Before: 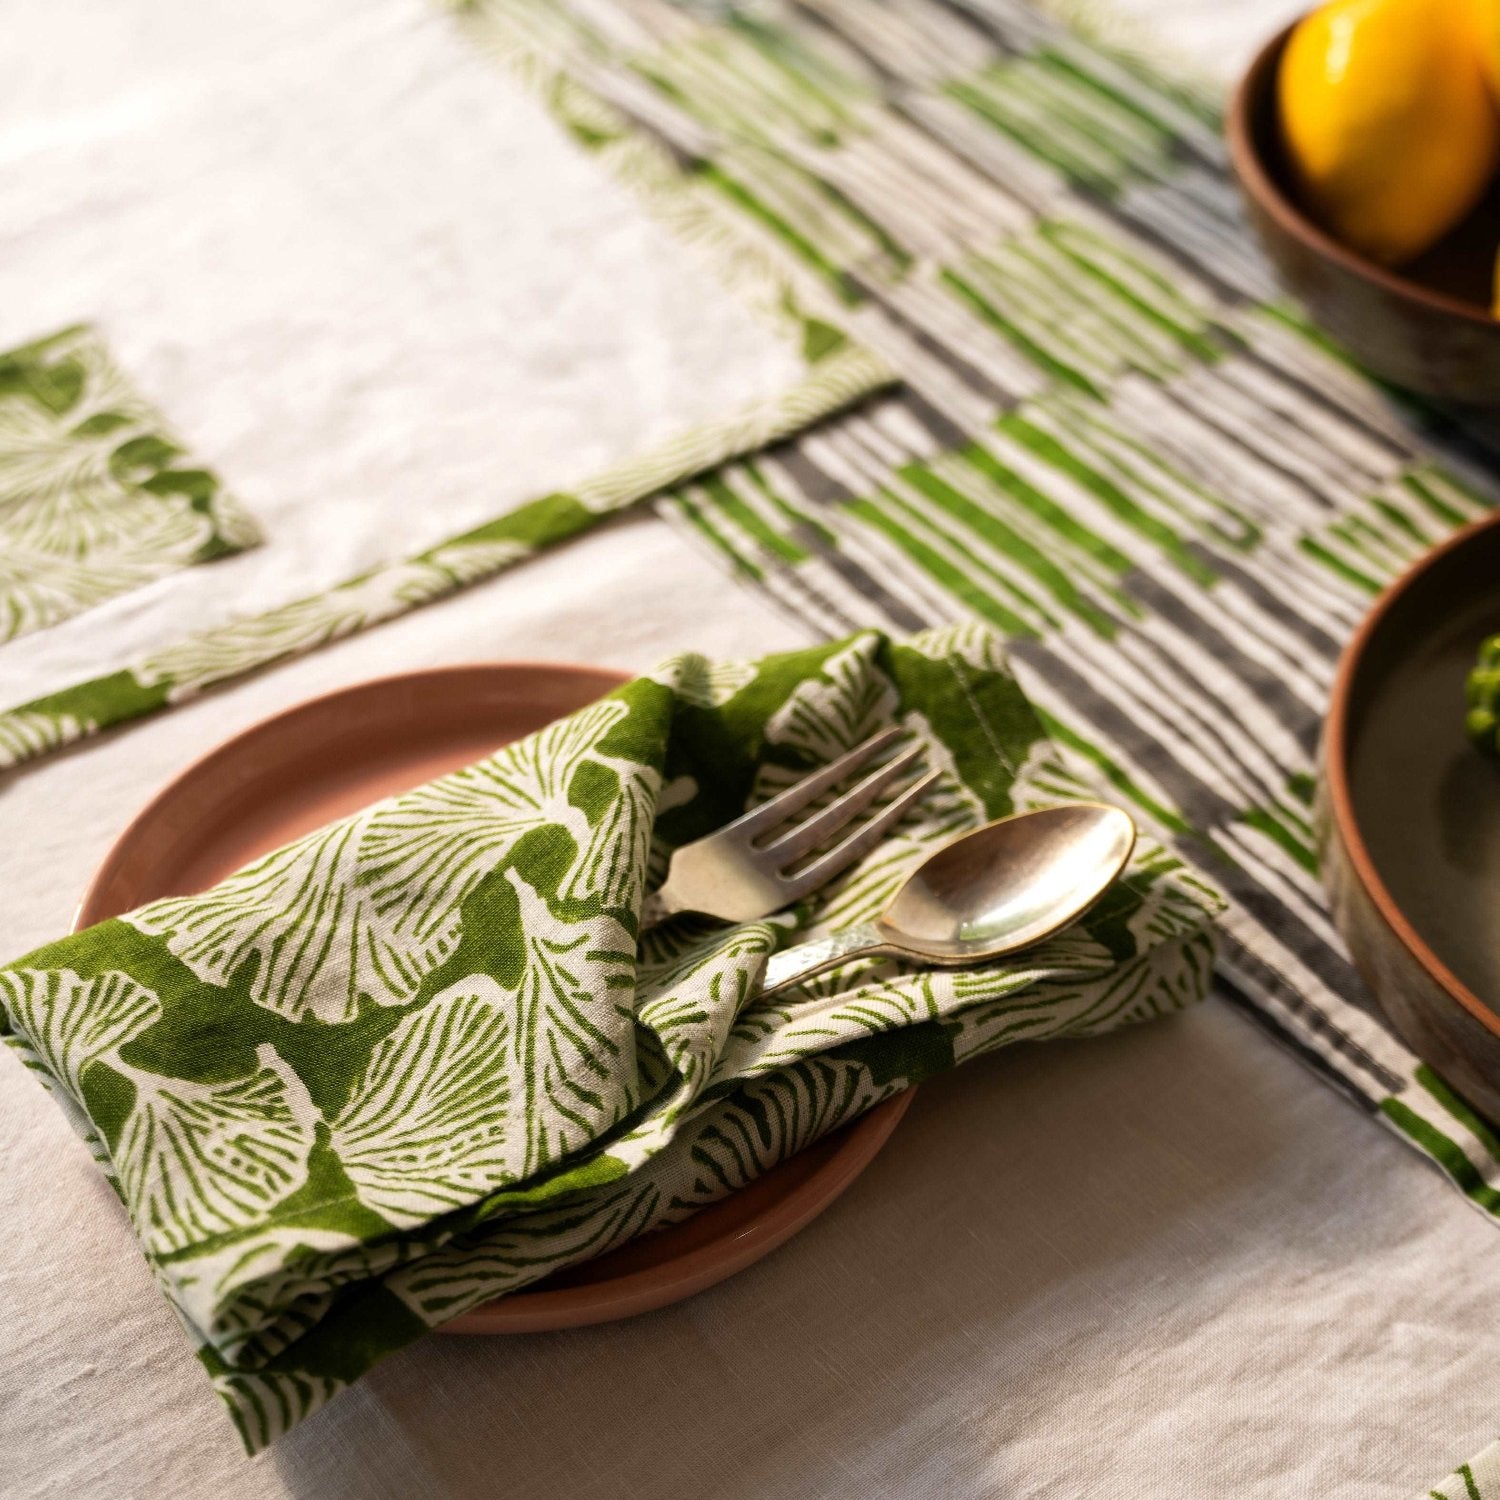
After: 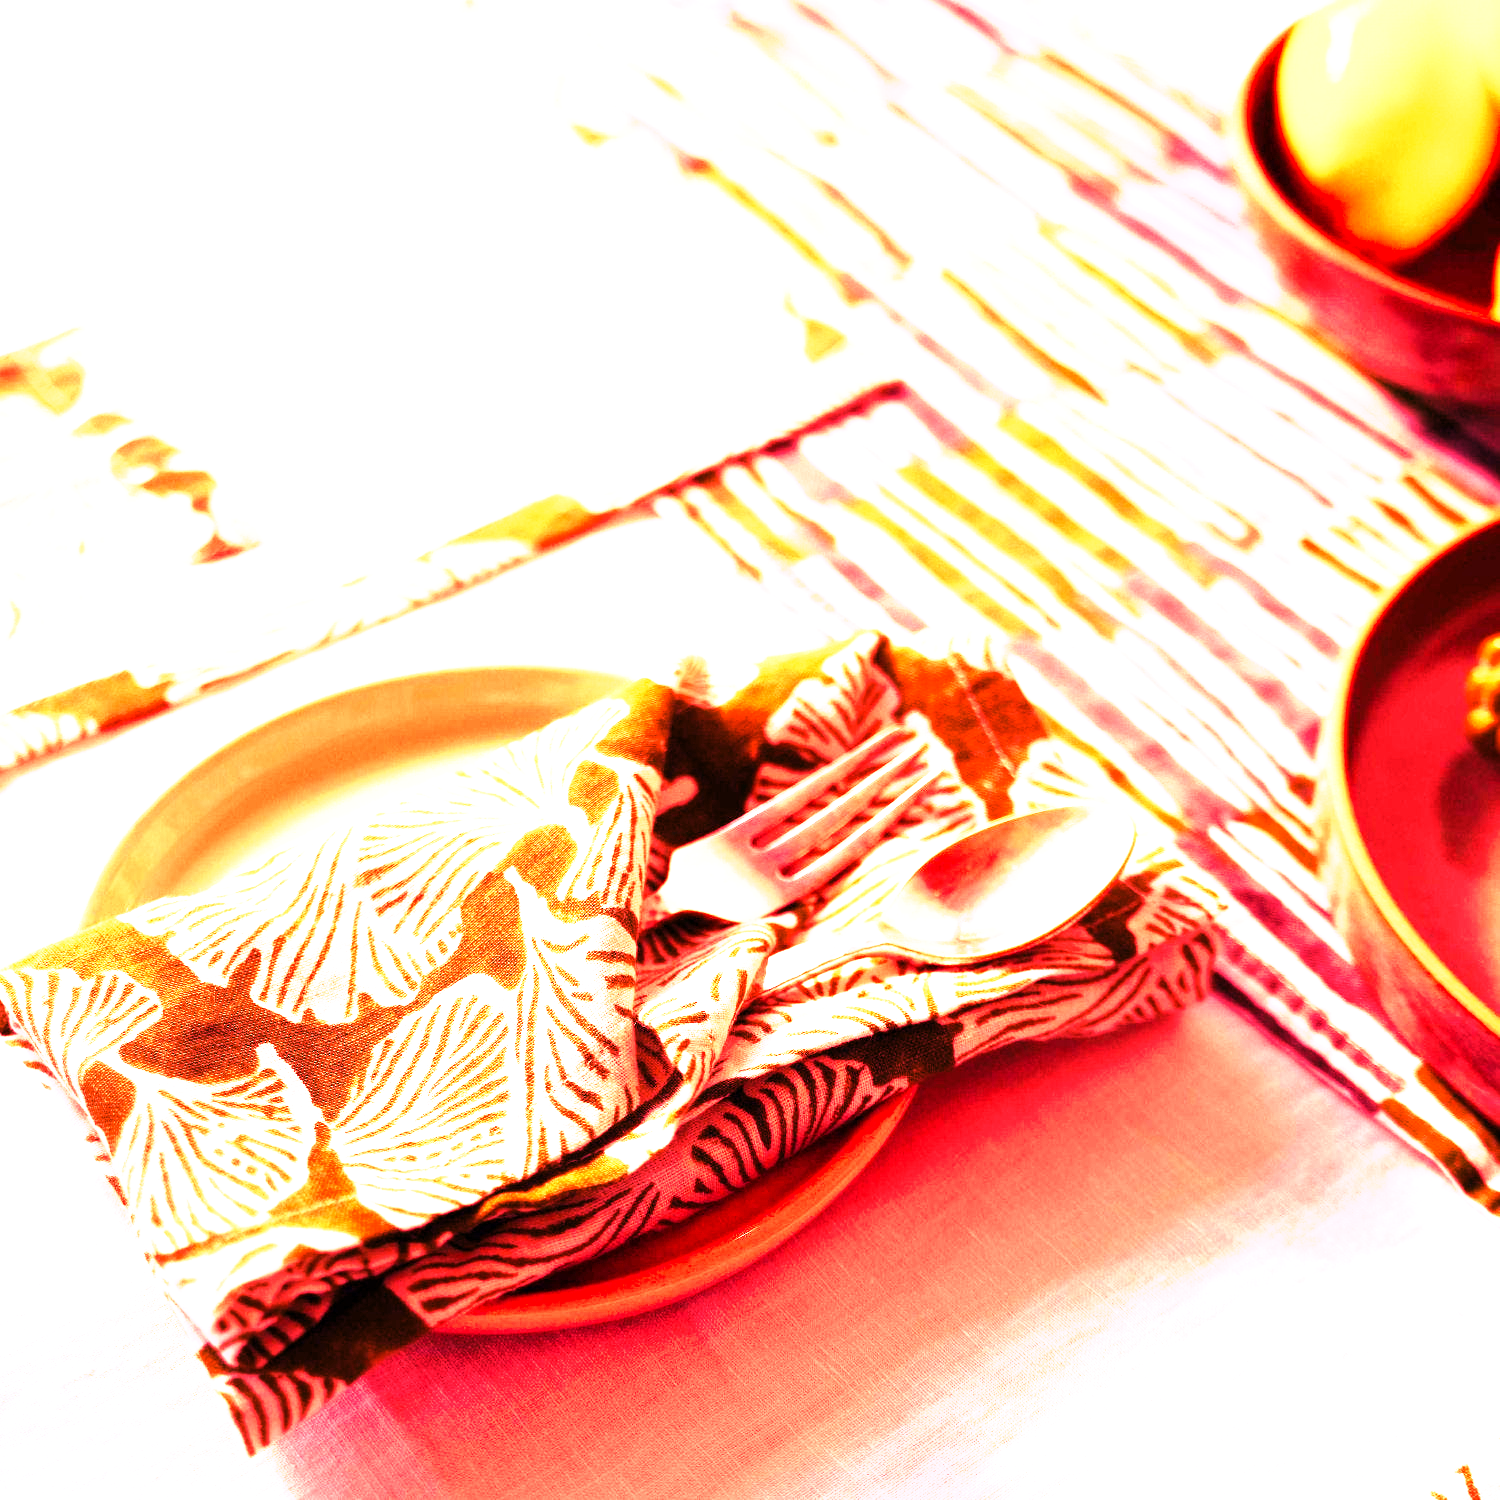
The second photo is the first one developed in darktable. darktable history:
white balance: red 4.26, blue 1.802
tone curve: curves: ch0 [(0, 0) (0.003, 0.002) (0.011, 0.009) (0.025, 0.021) (0.044, 0.037) (0.069, 0.058) (0.1, 0.083) (0.136, 0.122) (0.177, 0.165) (0.224, 0.216) (0.277, 0.277) (0.335, 0.344) (0.399, 0.418) (0.468, 0.499) (0.543, 0.586) (0.623, 0.679) (0.709, 0.779) (0.801, 0.877) (0.898, 0.977) (1, 1)], preserve colors none
